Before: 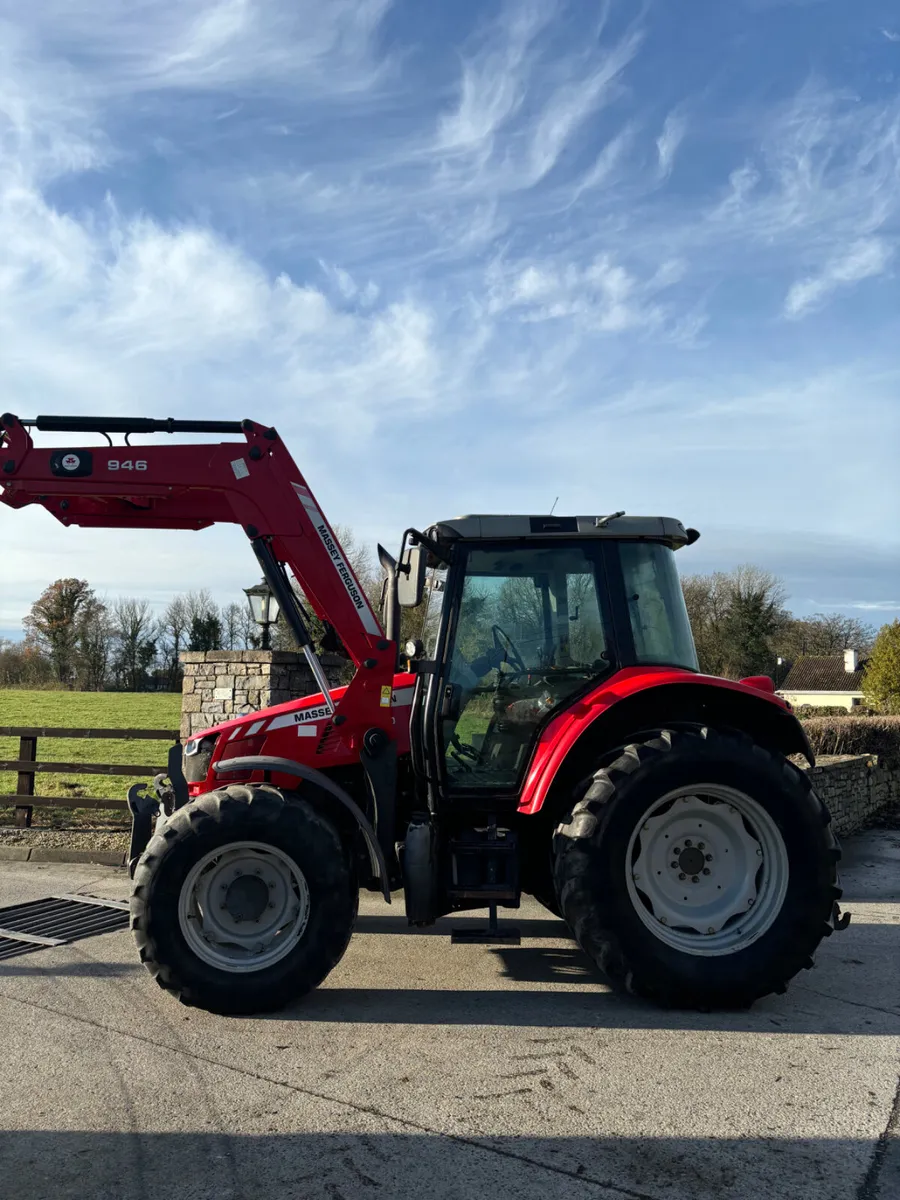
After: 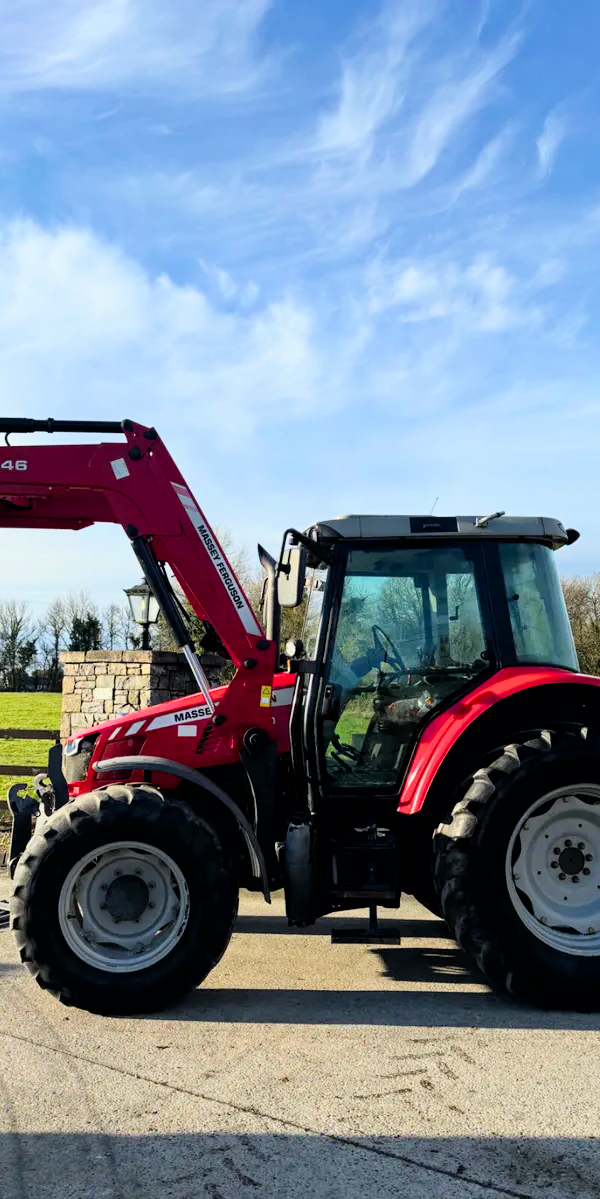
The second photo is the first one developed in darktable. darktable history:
exposure: black level correction 0.001, exposure 0.499 EV, compensate highlight preservation false
filmic rgb: black relative exposure -7.65 EV, white relative exposure 4.56 EV, threshold 2.94 EV, hardness 3.61, color science v6 (2022), enable highlight reconstruction true
crop and rotate: left 13.405%, right 19.912%
tone equalizer: -8 EV -0.748 EV, -7 EV -0.67 EV, -6 EV -0.579 EV, -5 EV -0.377 EV, -3 EV 0.403 EV, -2 EV 0.6 EV, -1 EV 0.679 EV, +0 EV 0.755 EV, smoothing diameter 24.82%, edges refinement/feathering 13.11, preserve details guided filter
color balance rgb: perceptual saturation grading › global saturation 25.822%
